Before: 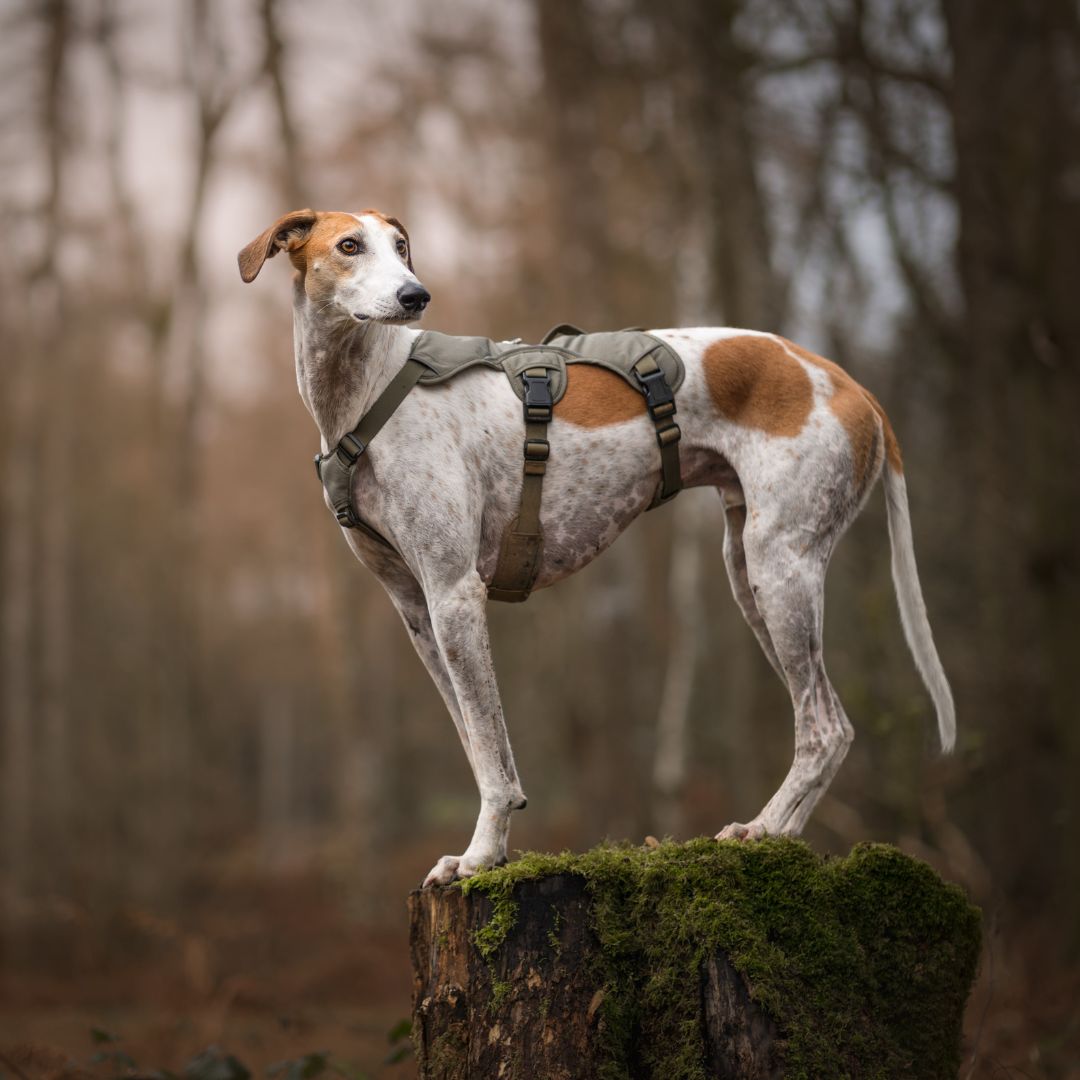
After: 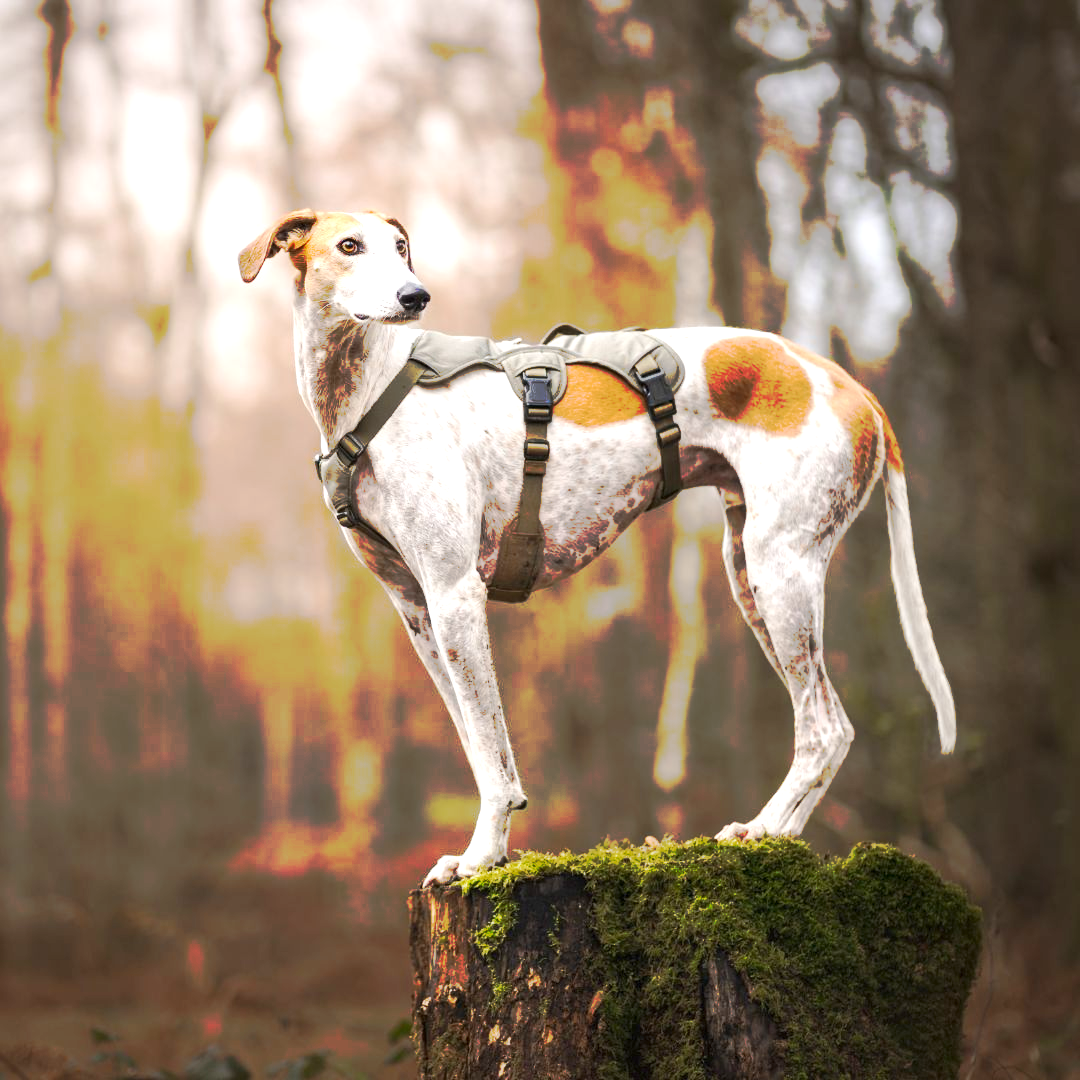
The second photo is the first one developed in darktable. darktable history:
tone curve: curves: ch0 [(0, 0) (0.003, 0.003) (0.011, 0.011) (0.025, 0.024) (0.044, 0.043) (0.069, 0.067) (0.1, 0.096) (0.136, 0.131) (0.177, 0.171) (0.224, 0.216) (0.277, 0.267) (0.335, 0.323) (0.399, 0.384) (0.468, 0.451) (0.543, 0.678) (0.623, 0.734) (0.709, 0.795) (0.801, 0.859) (0.898, 0.928) (1, 1)], preserve colors none
exposure: exposure 1.223 EV, compensate highlight preservation false
